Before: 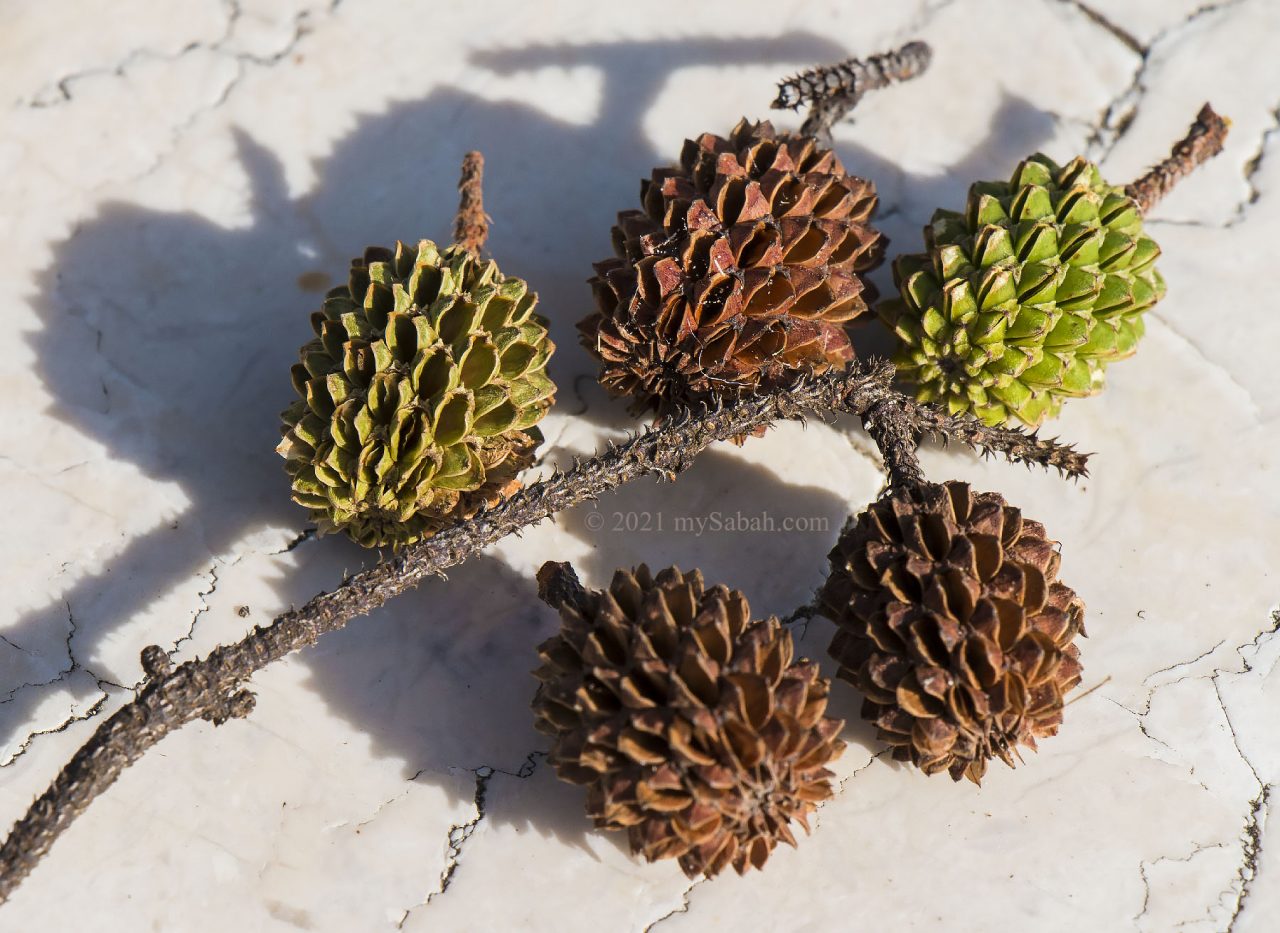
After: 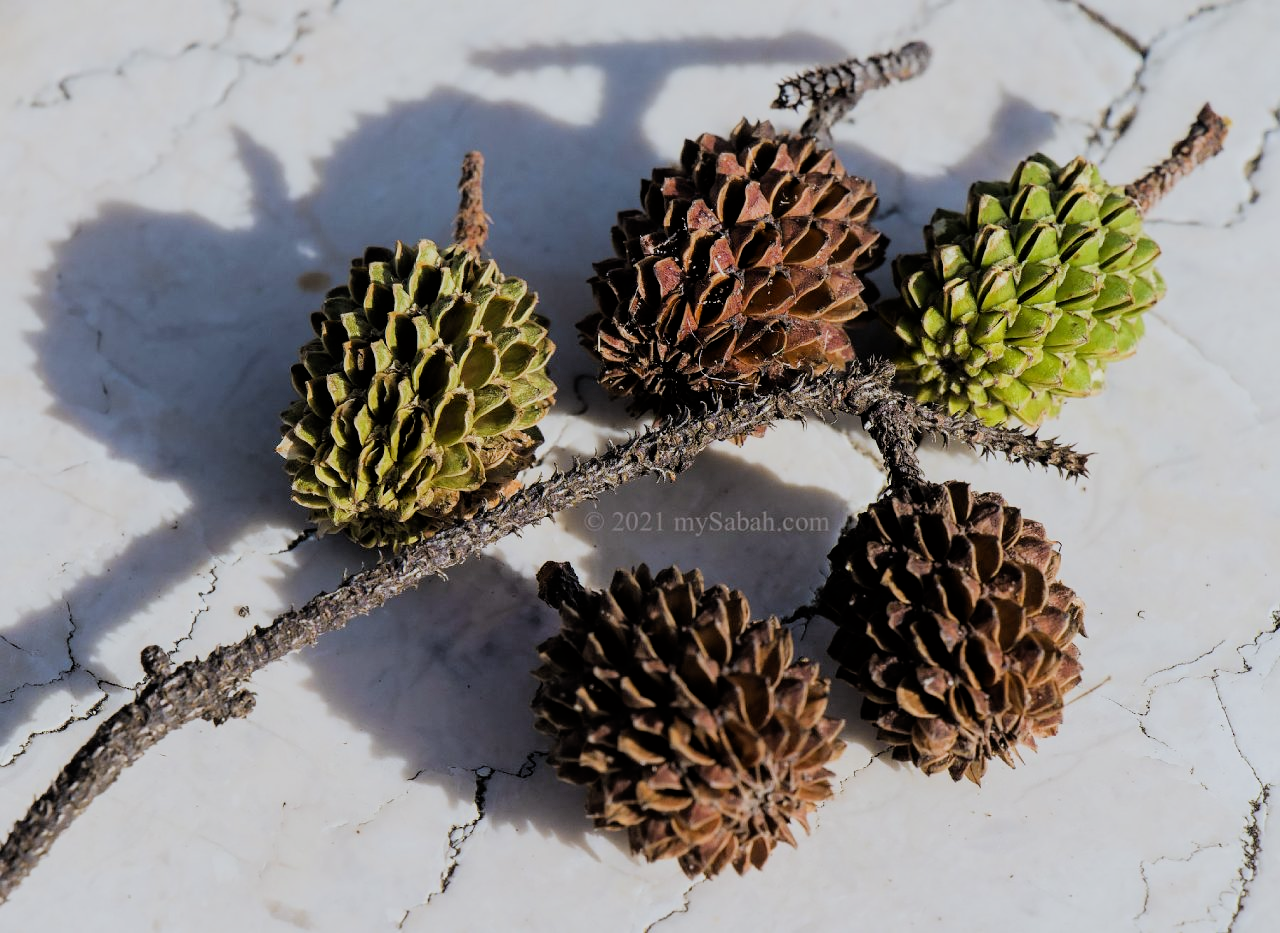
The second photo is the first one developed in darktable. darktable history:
white balance: red 0.967, blue 1.049
filmic rgb: black relative exposure -5 EV, hardness 2.88, contrast 1.1
